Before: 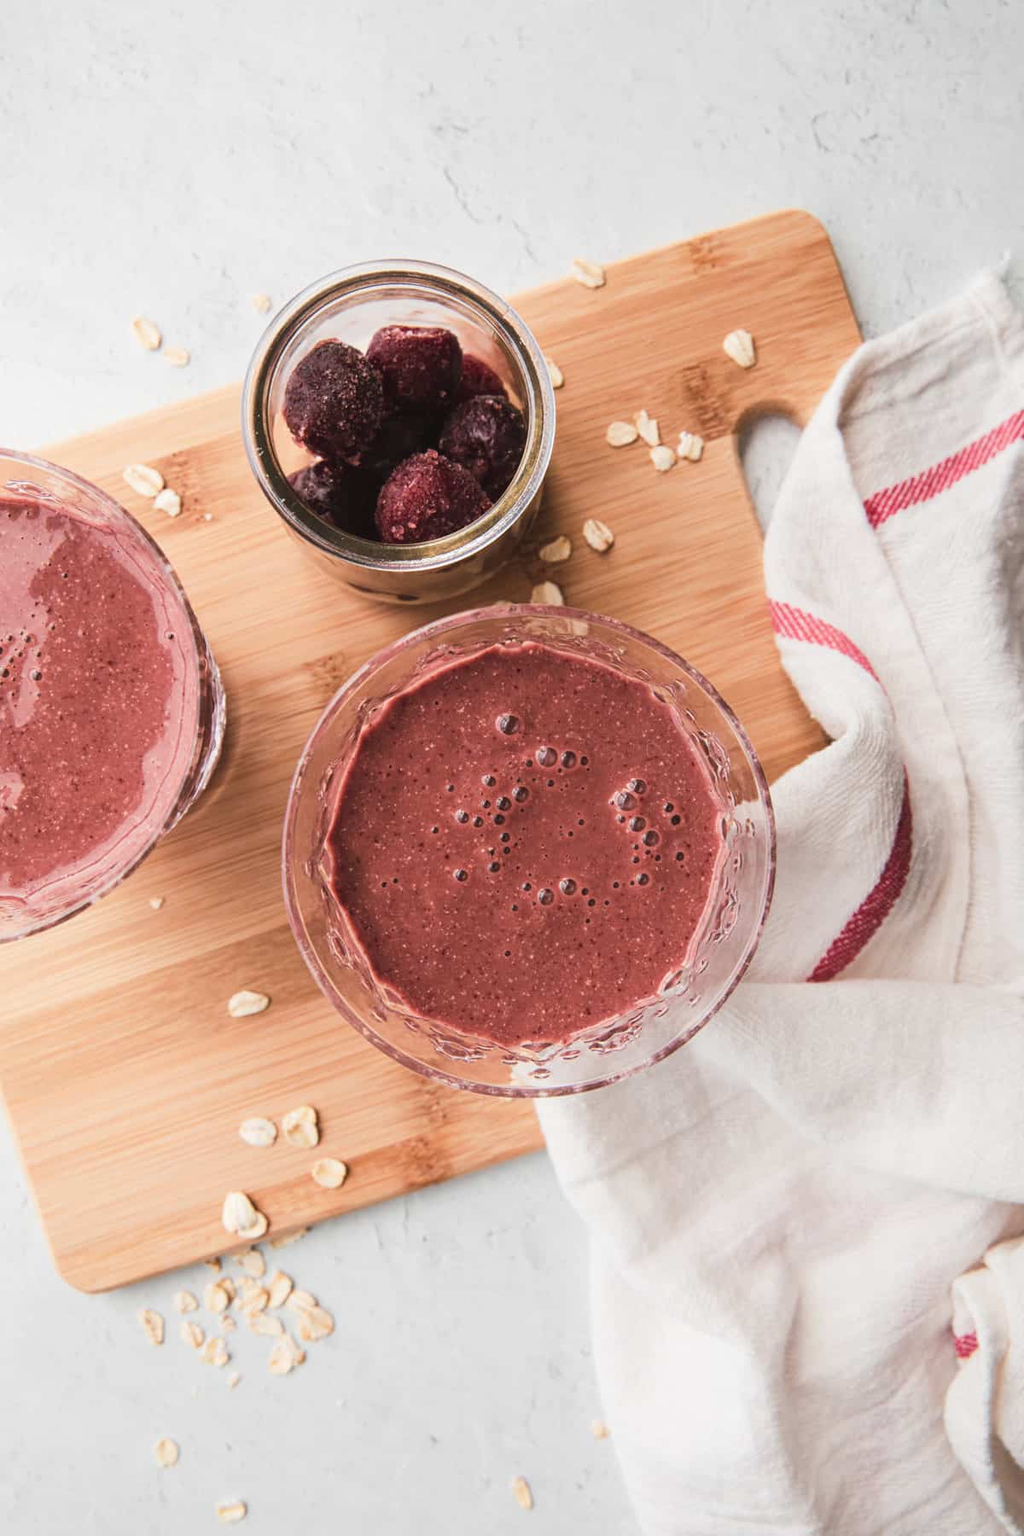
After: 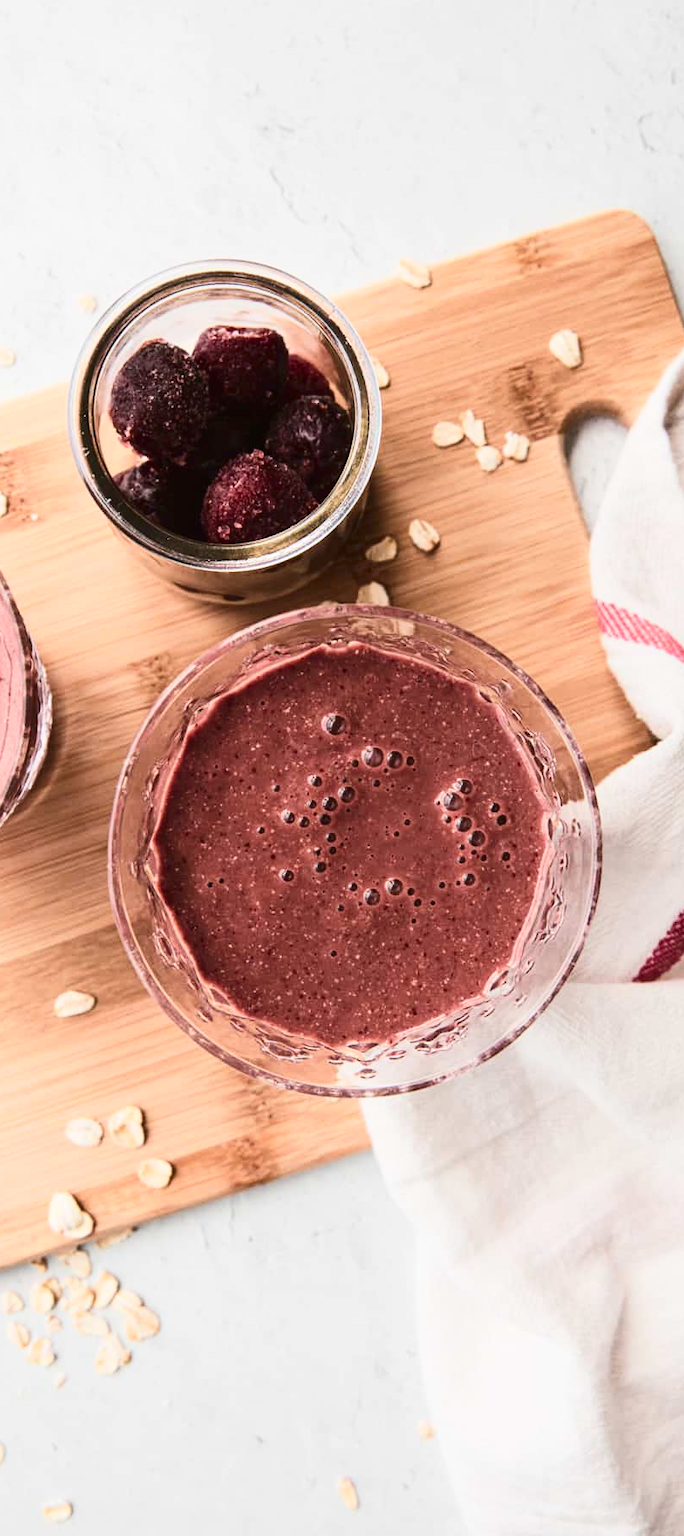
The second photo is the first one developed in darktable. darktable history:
crop: left 17.02%, right 16.112%
contrast brightness saturation: contrast 0.27
